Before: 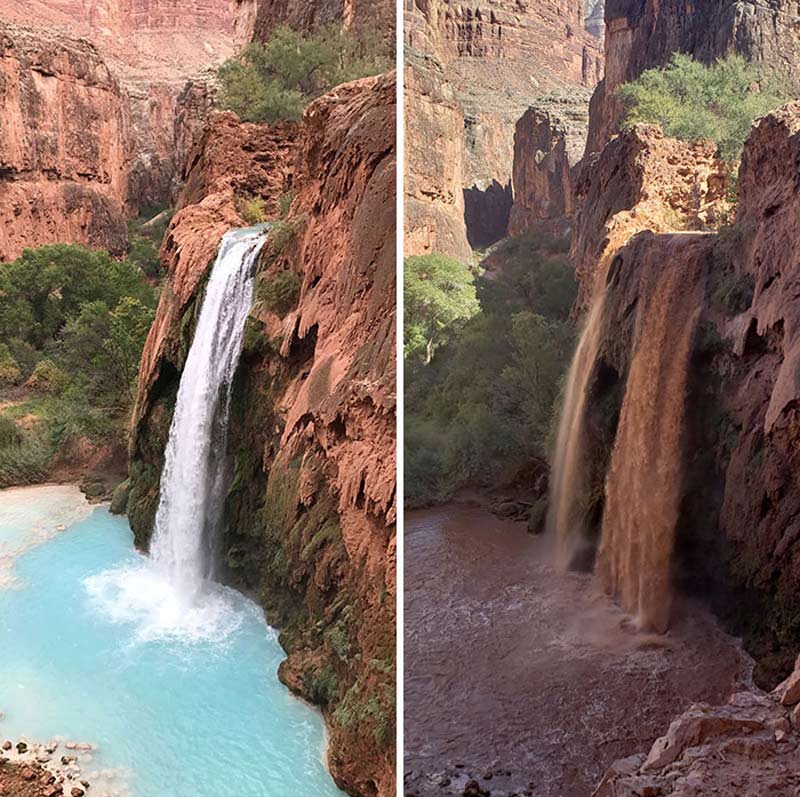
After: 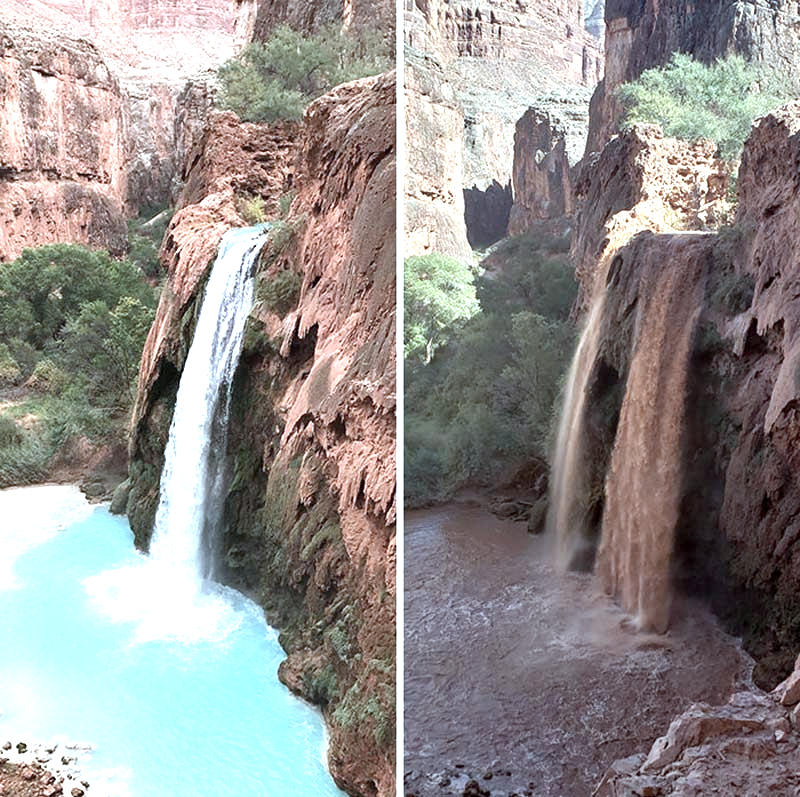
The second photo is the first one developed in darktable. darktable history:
color correction: highlights a* -12.64, highlights b* -18.1, saturation 0.7
exposure: black level correction 0.001, exposure 0.955 EV, compensate exposure bias true, compensate highlight preservation false
